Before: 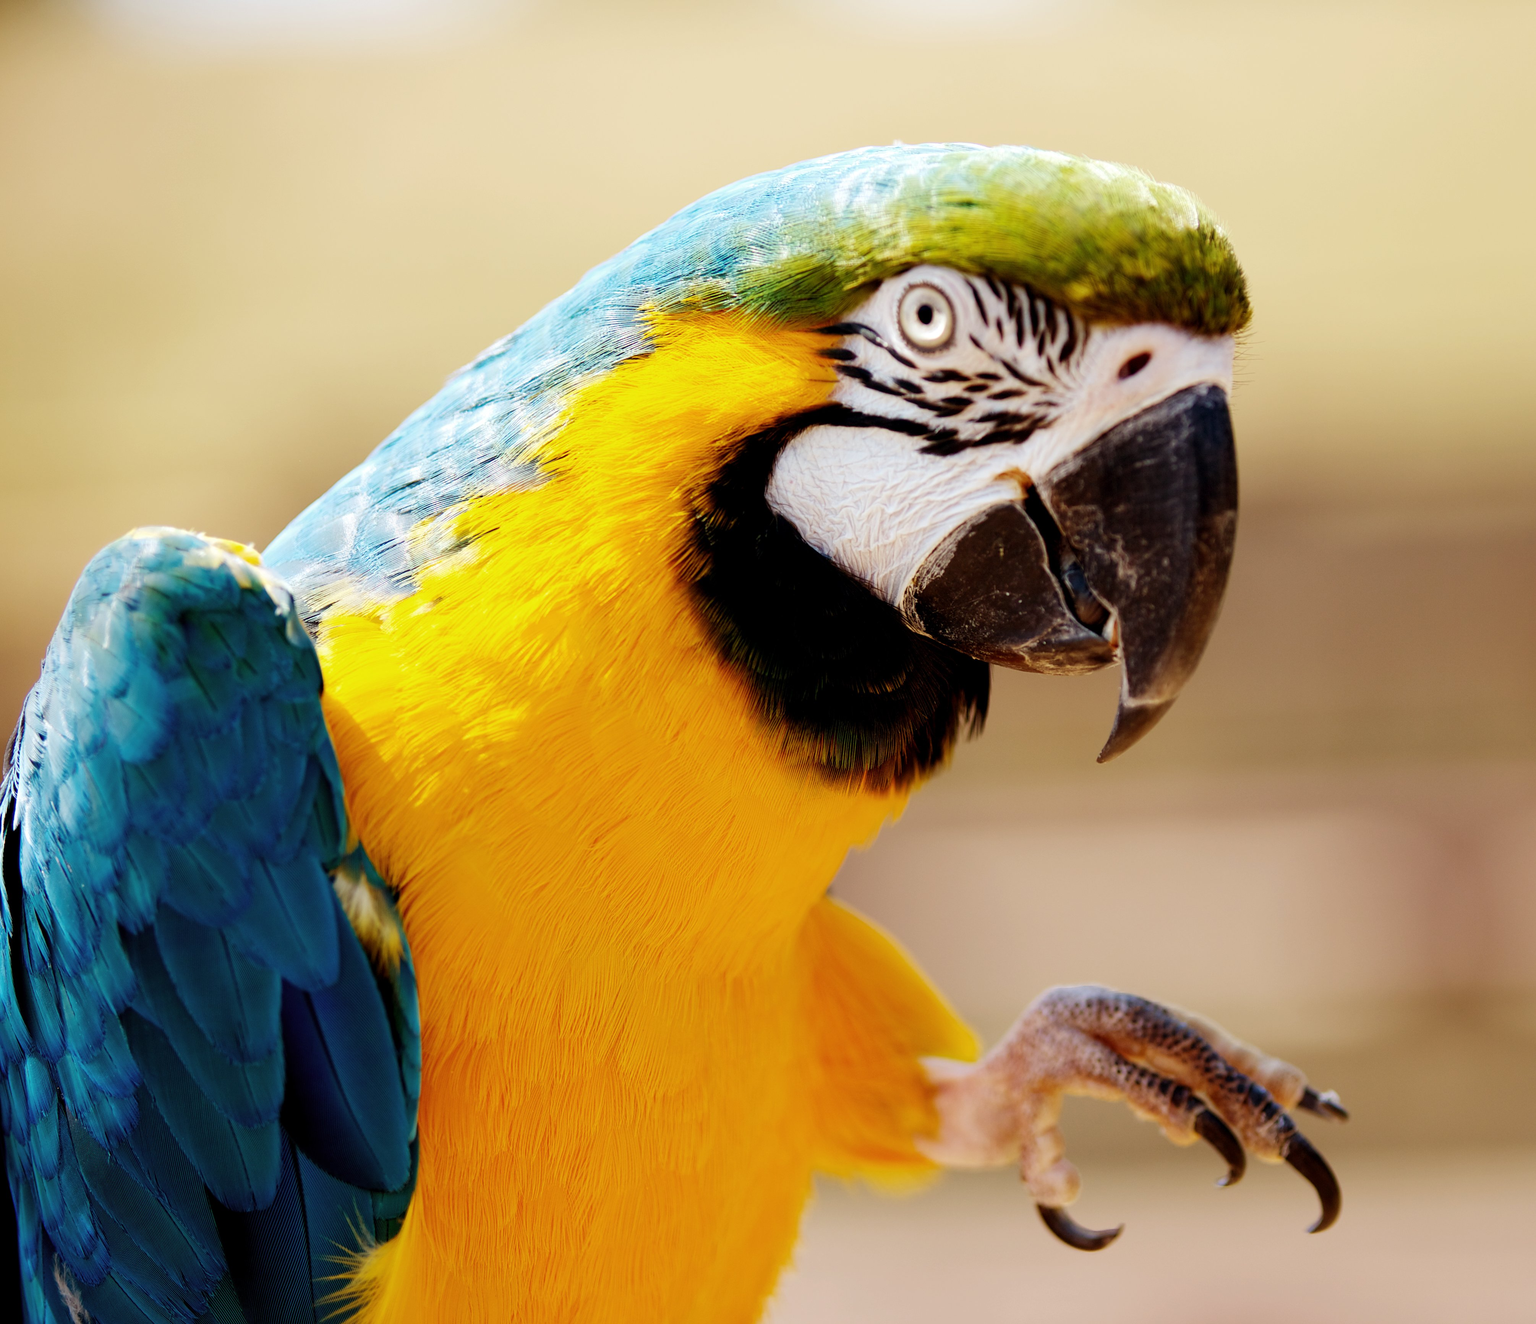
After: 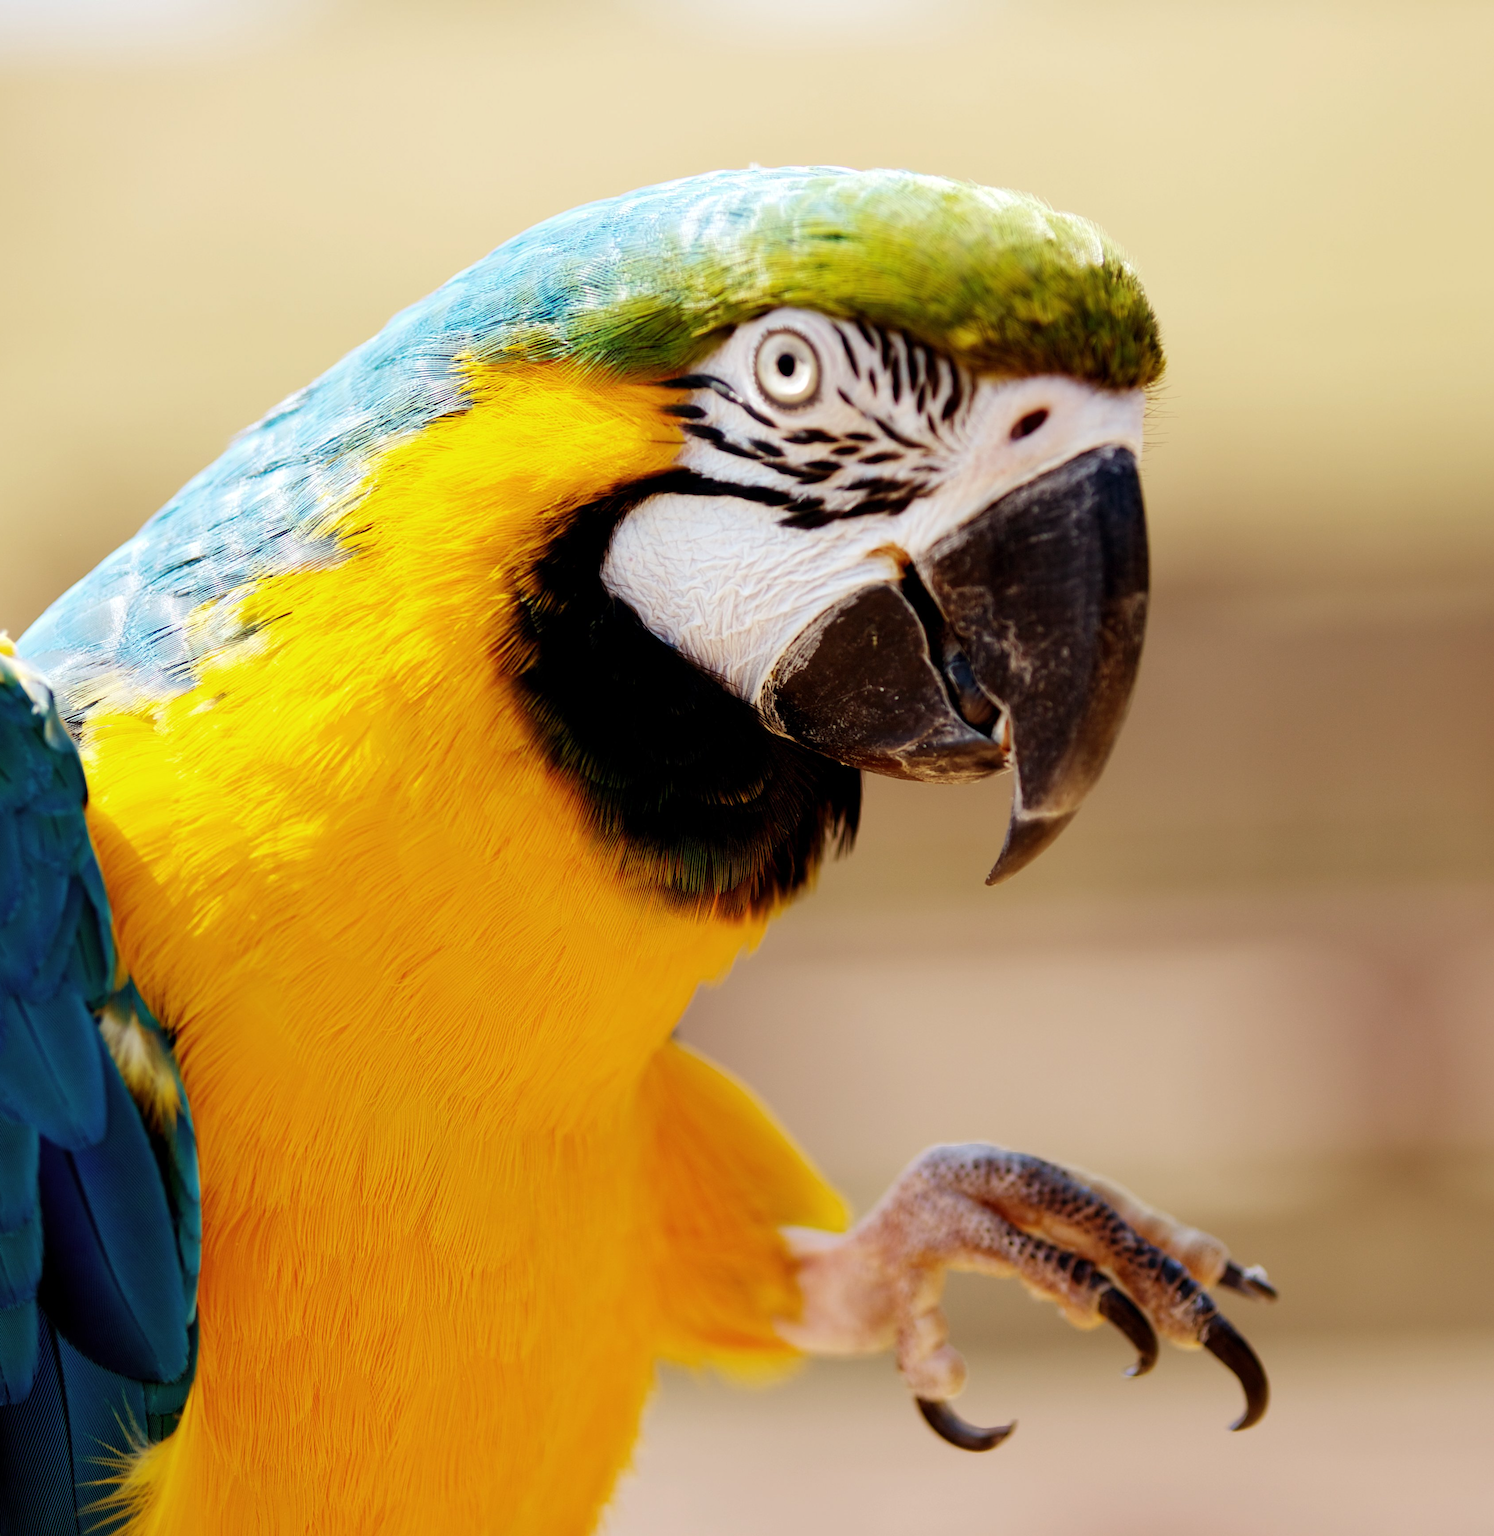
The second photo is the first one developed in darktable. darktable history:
tone equalizer: mask exposure compensation -0.498 EV
crop: left 16.16%
